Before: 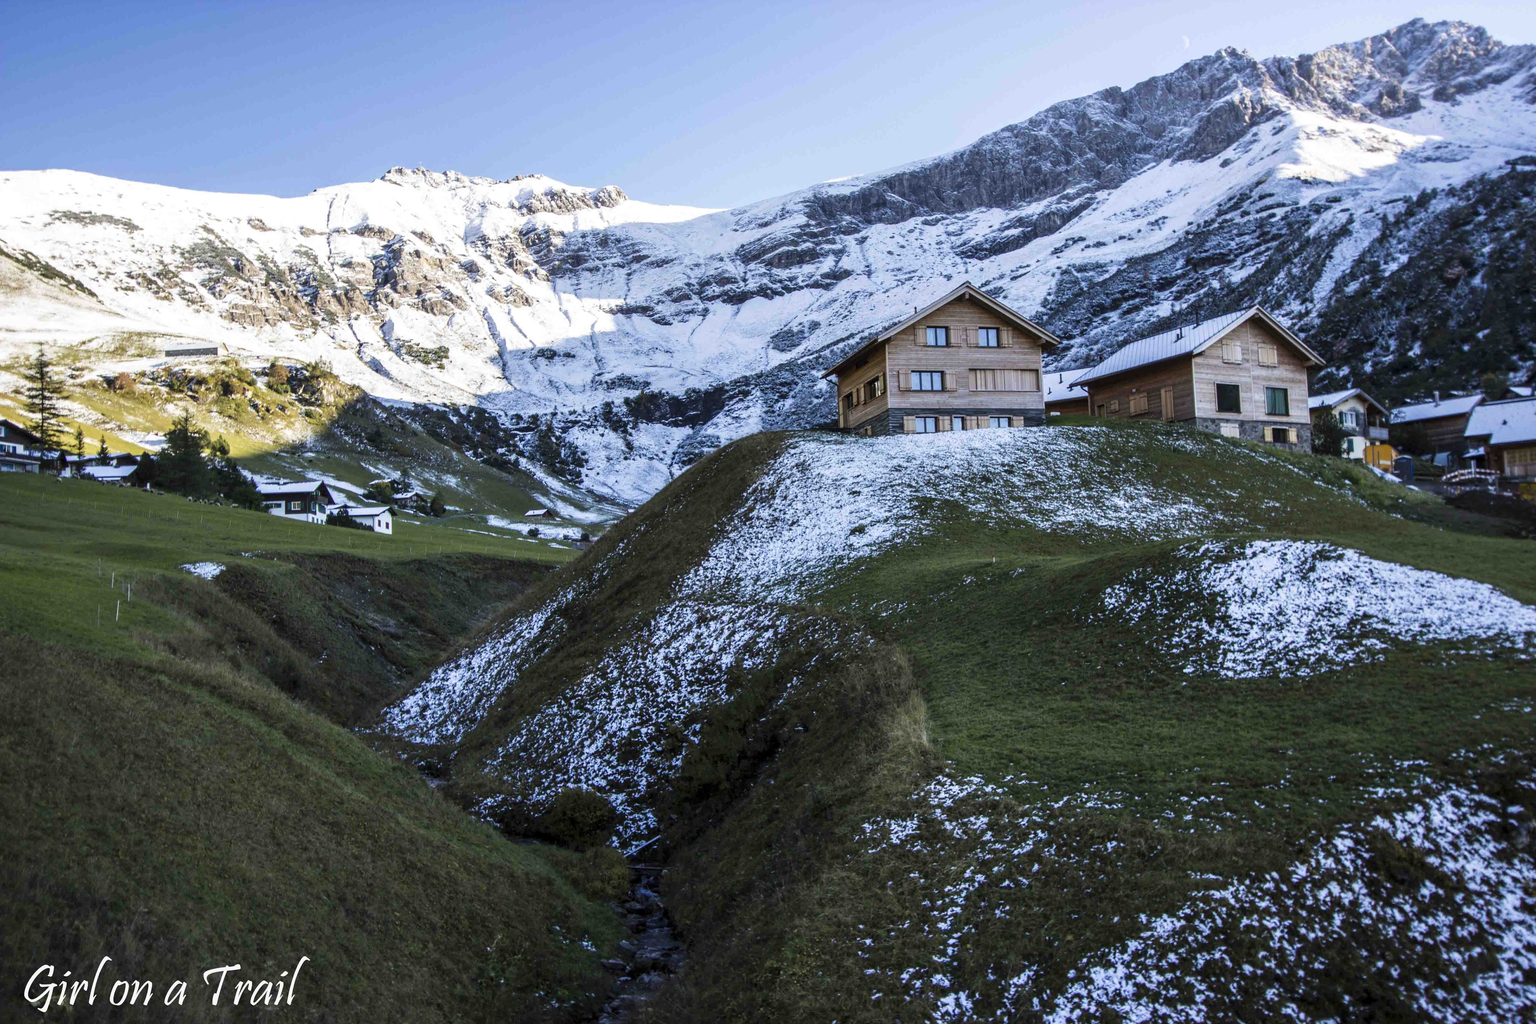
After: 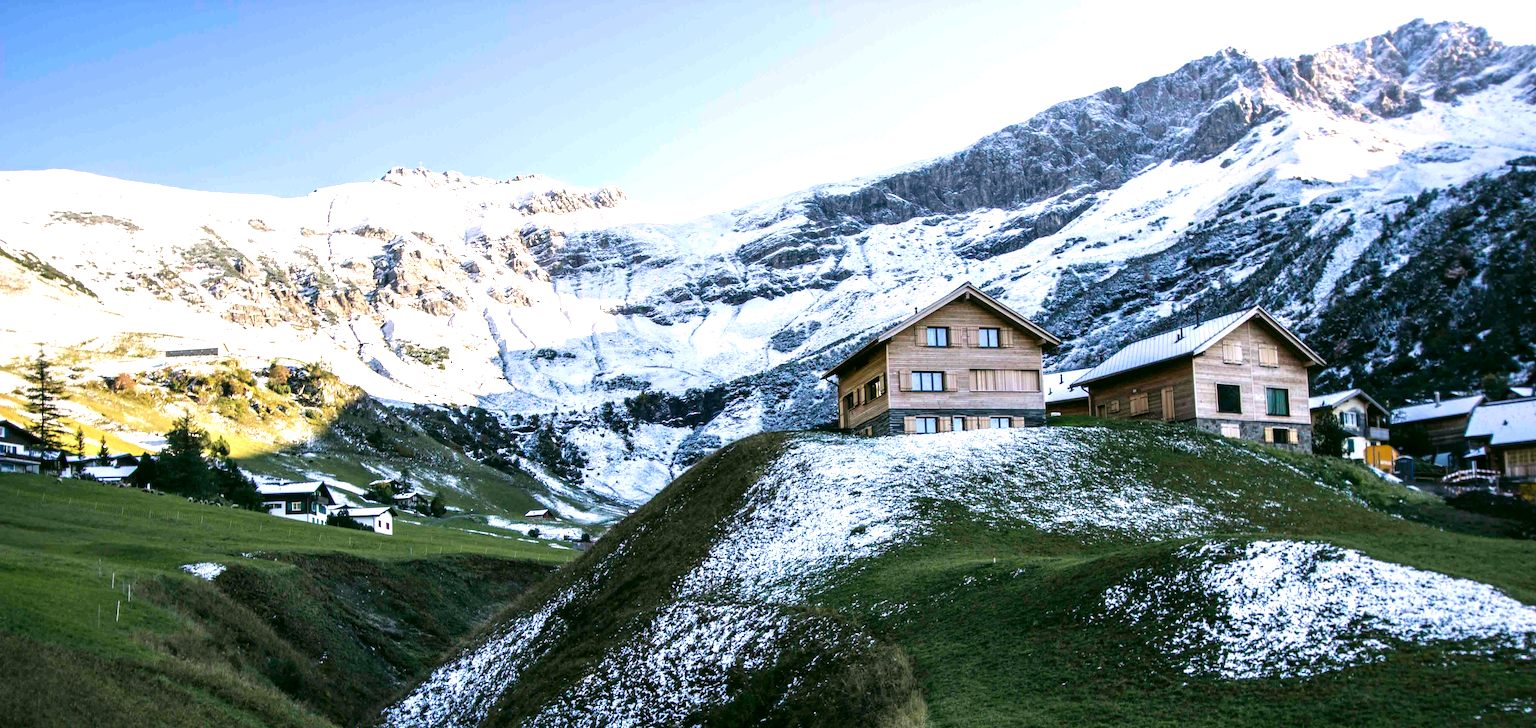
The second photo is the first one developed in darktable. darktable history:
crop: right 0%, bottom 28.83%
color correction: highlights a* 4.62, highlights b* 4.92, shadows a* -7.98, shadows b* 4.54
tone equalizer: -8 EV -0.771 EV, -7 EV -0.669 EV, -6 EV -0.573 EV, -5 EV -0.375 EV, -3 EV 0.369 EV, -2 EV 0.6 EV, -1 EV 0.676 EV, +0 EV 0.732 EV
